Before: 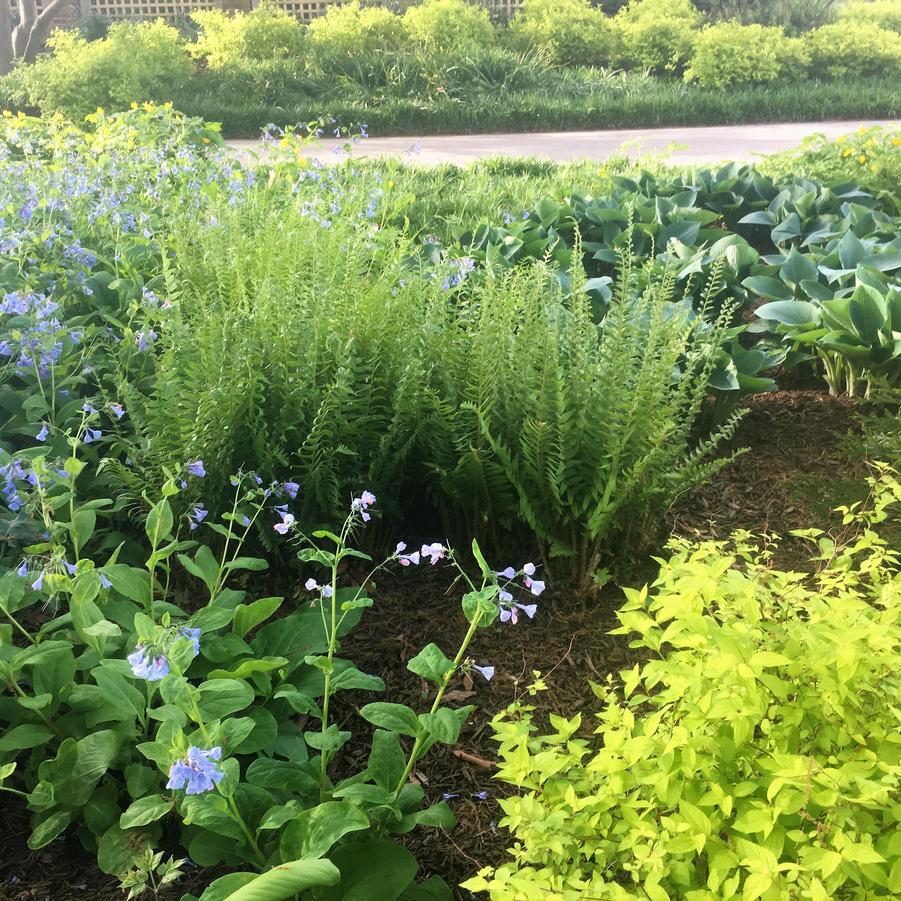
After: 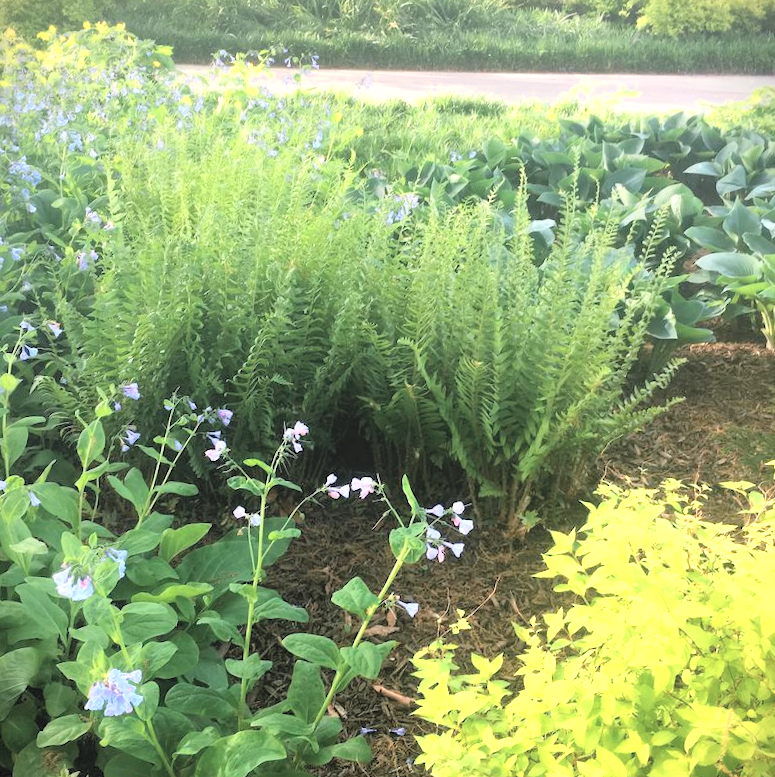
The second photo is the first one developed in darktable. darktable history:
crop and rotate: angle -2.85°, left 5.195%, top 5.191%, right 4.604%, bottom 4.305%
color zones: curves: ch0 [(0.018, 0.548) (0.197, 0.654) (0.425, 0.447) (0.605, 0.658) (0.732, 0.579)]; ch1 [(0.105, 0.531) (0.224, 0.531) (0.386, 0.39) (0.618, 0.456) (0.732, 0.456) (0.956, 0.421)]; ch2 [(0.039, 0.583) (0.215, 0.465) (0.399, 0.544) (0.465, 0.548) (0.614, 0.447) (0.724, 0.43) (0.882, 0.623) (0.956, 0.632)]
vignetting: fall-off start 99.79%, saturation -0.031, dithering 8-bit output
contrast brightness saturation: contrast 0.095, brightness 0.314, saturation 0.146
